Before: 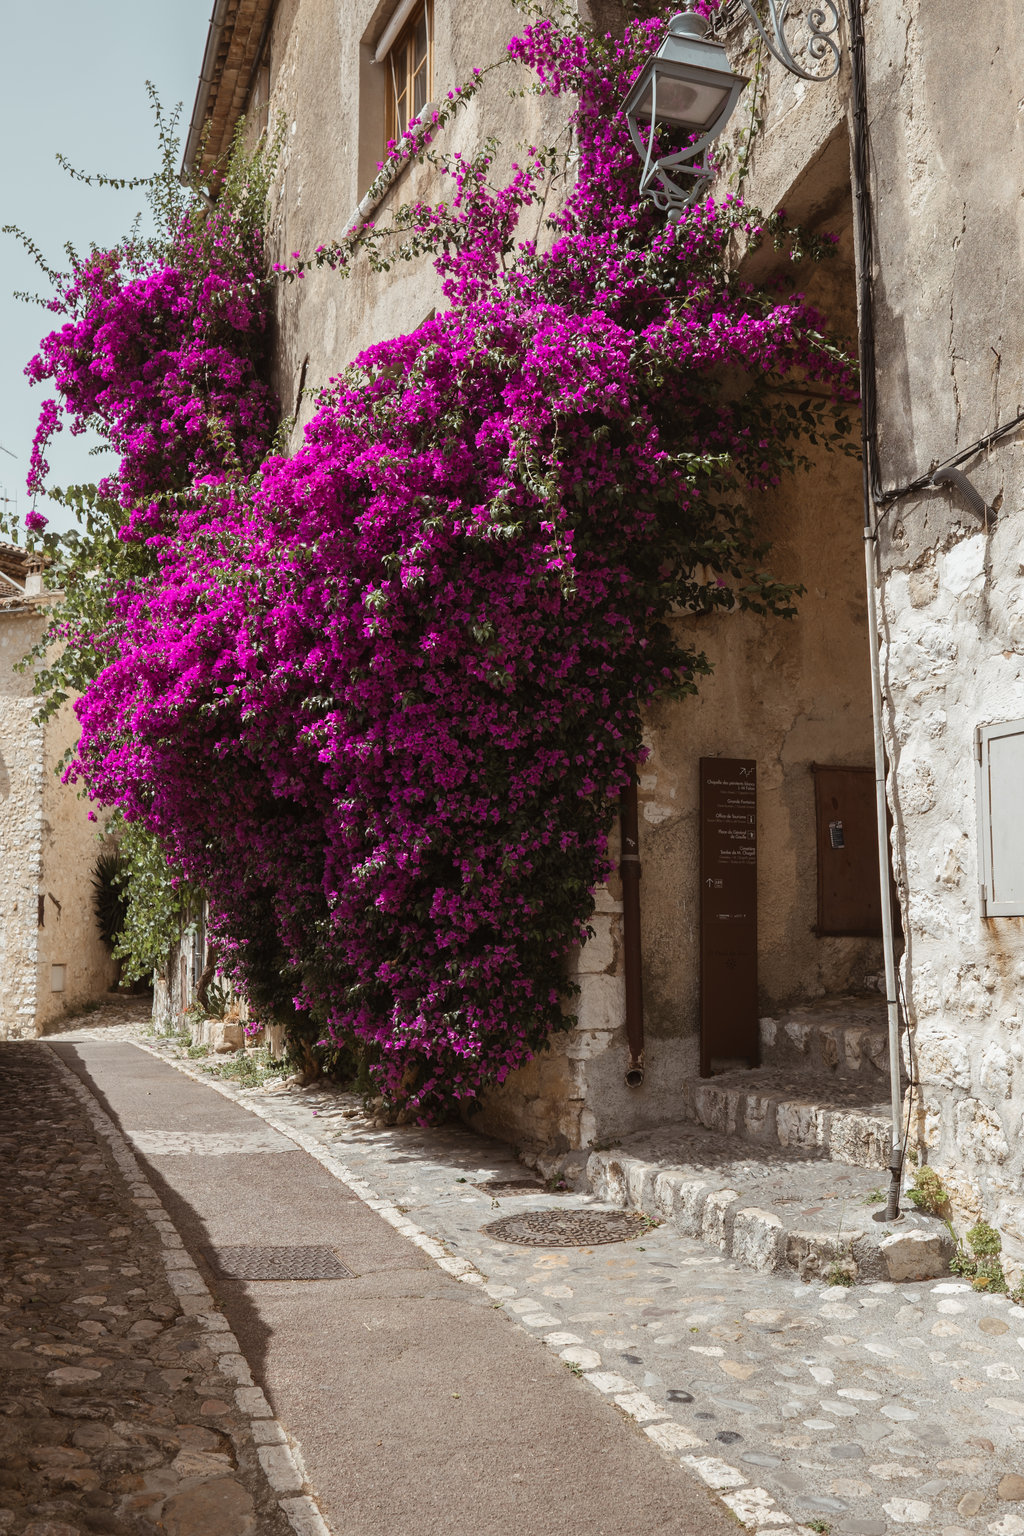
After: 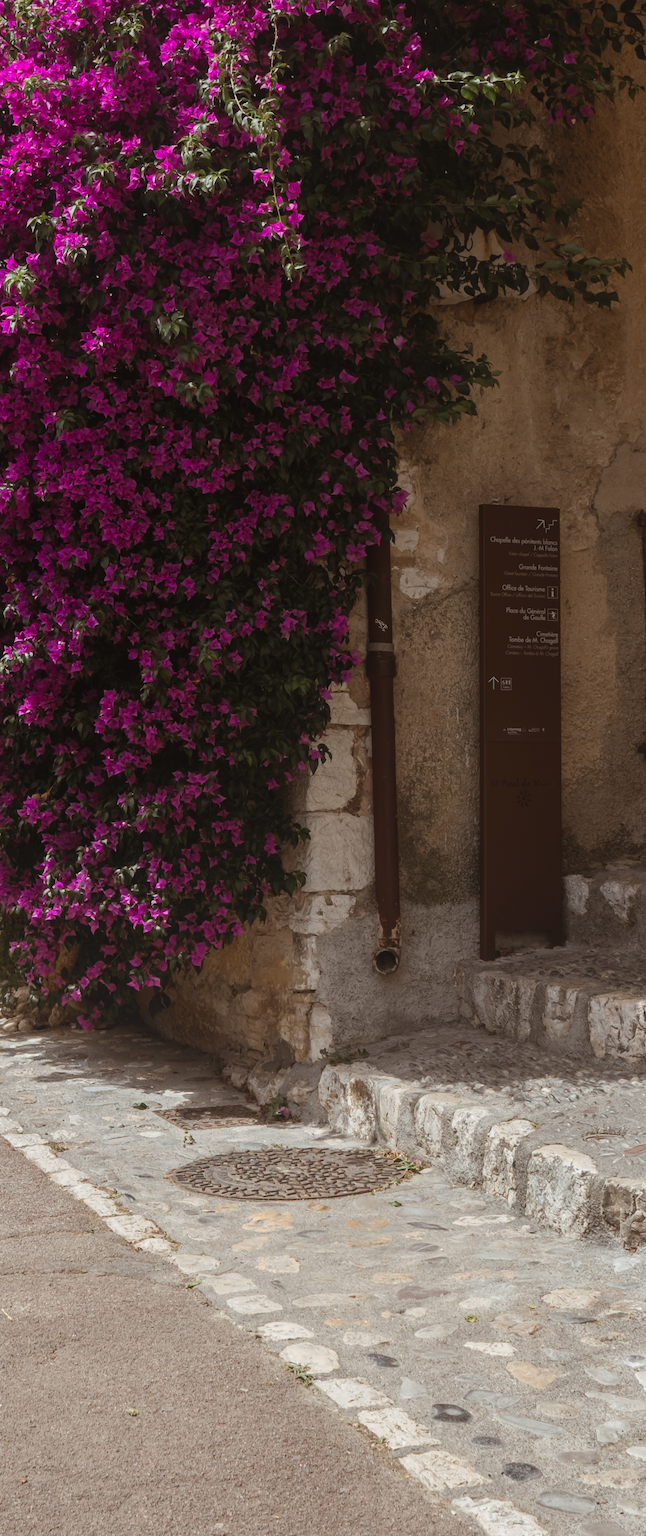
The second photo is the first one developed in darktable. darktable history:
local contrast: highlights 48%, shadows 0%, detail 100%
crop: left 35.432%, top 26.233%, right 20.145%, bottom 3.432%
